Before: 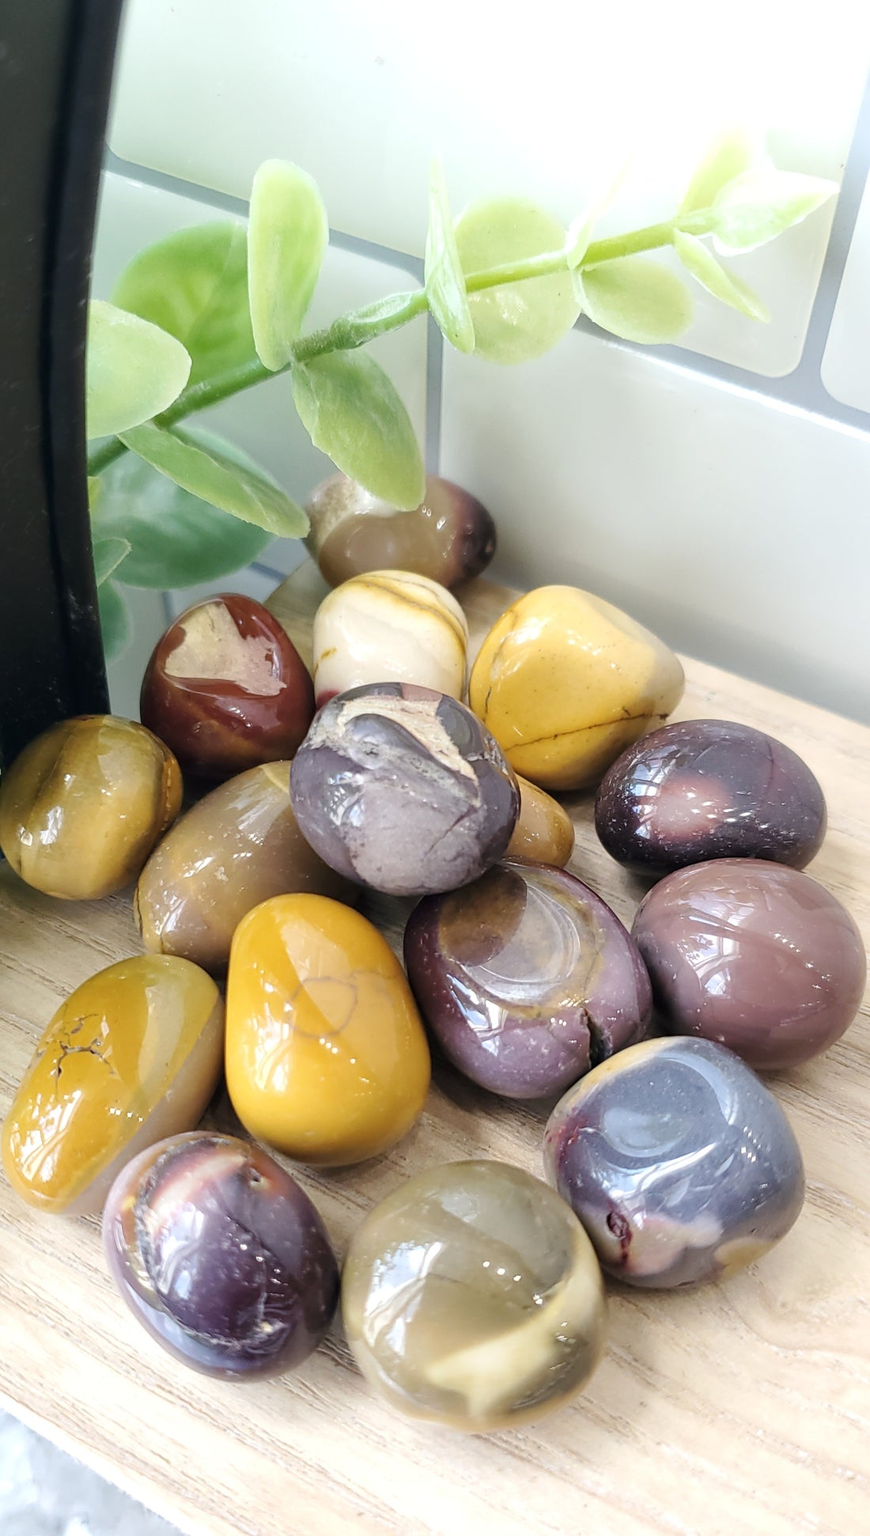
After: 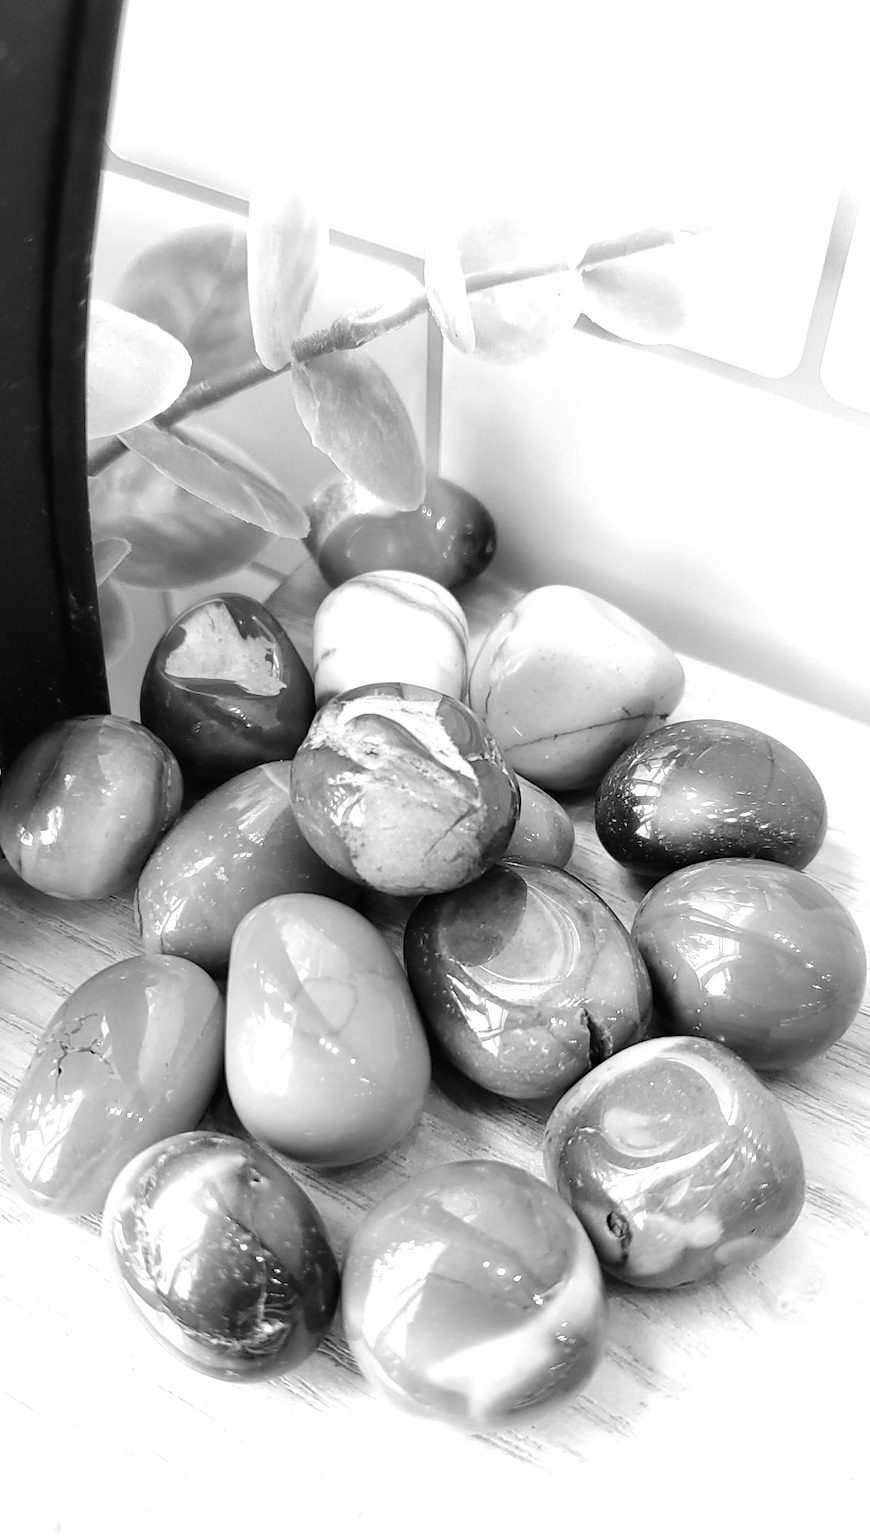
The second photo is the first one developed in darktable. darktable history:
tone equalizer: -8 EV -0.732 EV, -7 EV -0.717 EV, -6 EV -0.602 EV, -5 EV -0.37 EV, -3 EV 0.397 EV, -2 EV 0.6 EV, -1 EV 0.693 EV, +0 EV 0.722 EV, luminance estimator HSV value / RGB max
color calibration: output gray [0.25, 0.35, 0.4, 0], illuminant same as pipeline (D50), adaptation XYZ, x 0.345, y 0.359, temperature 5008.38 K
